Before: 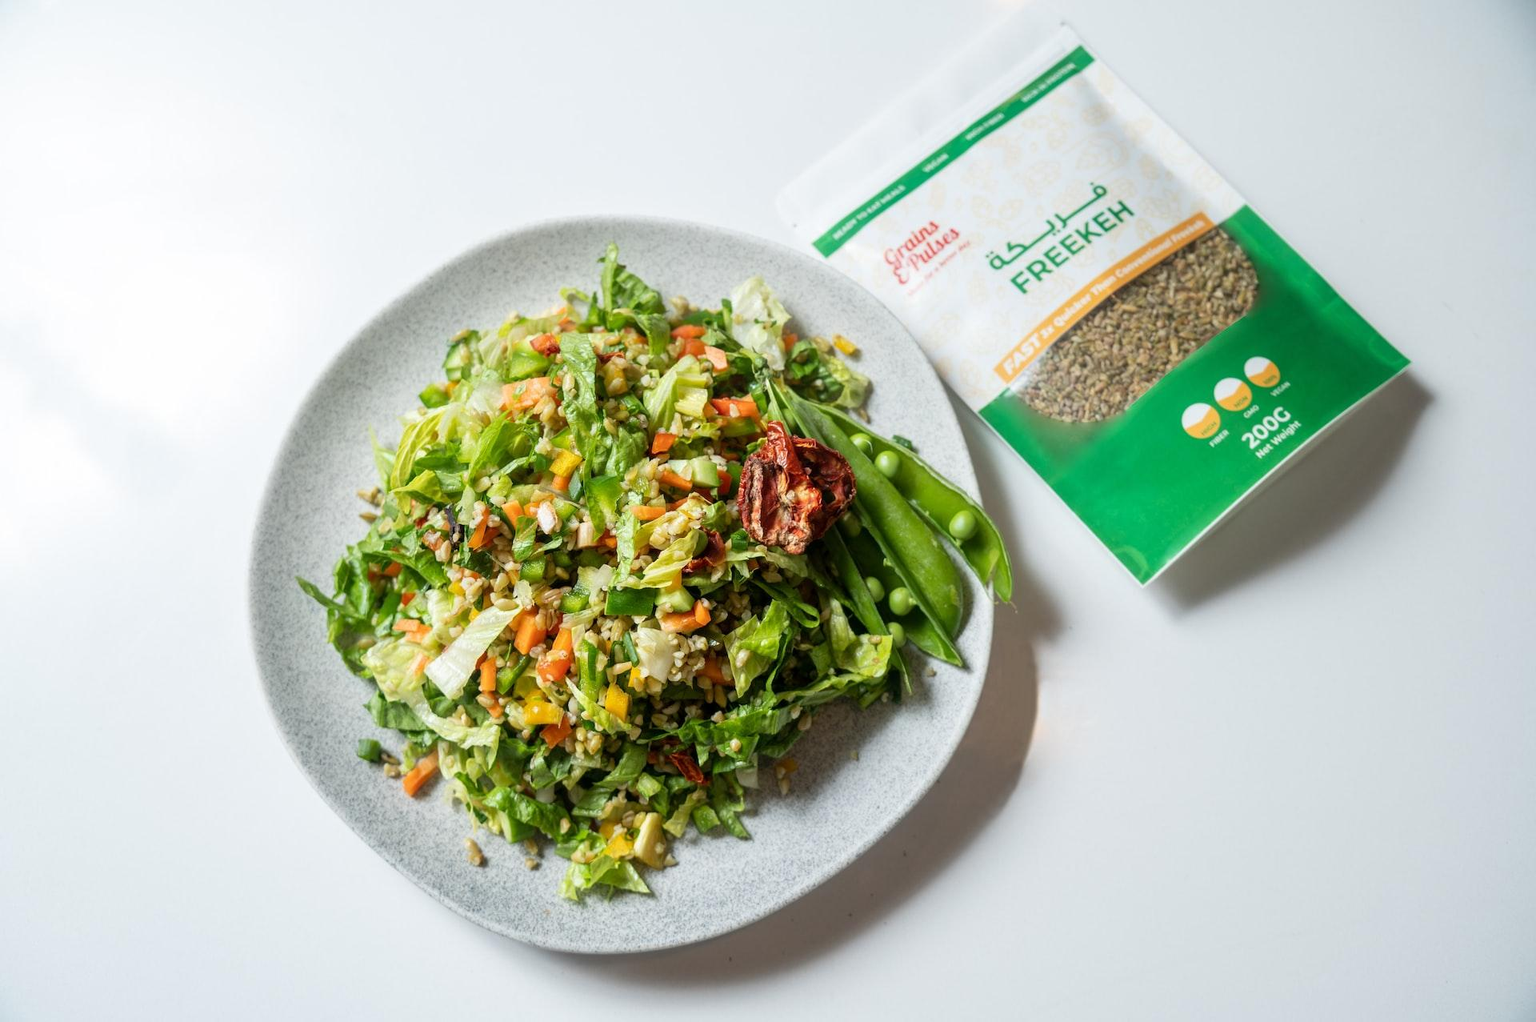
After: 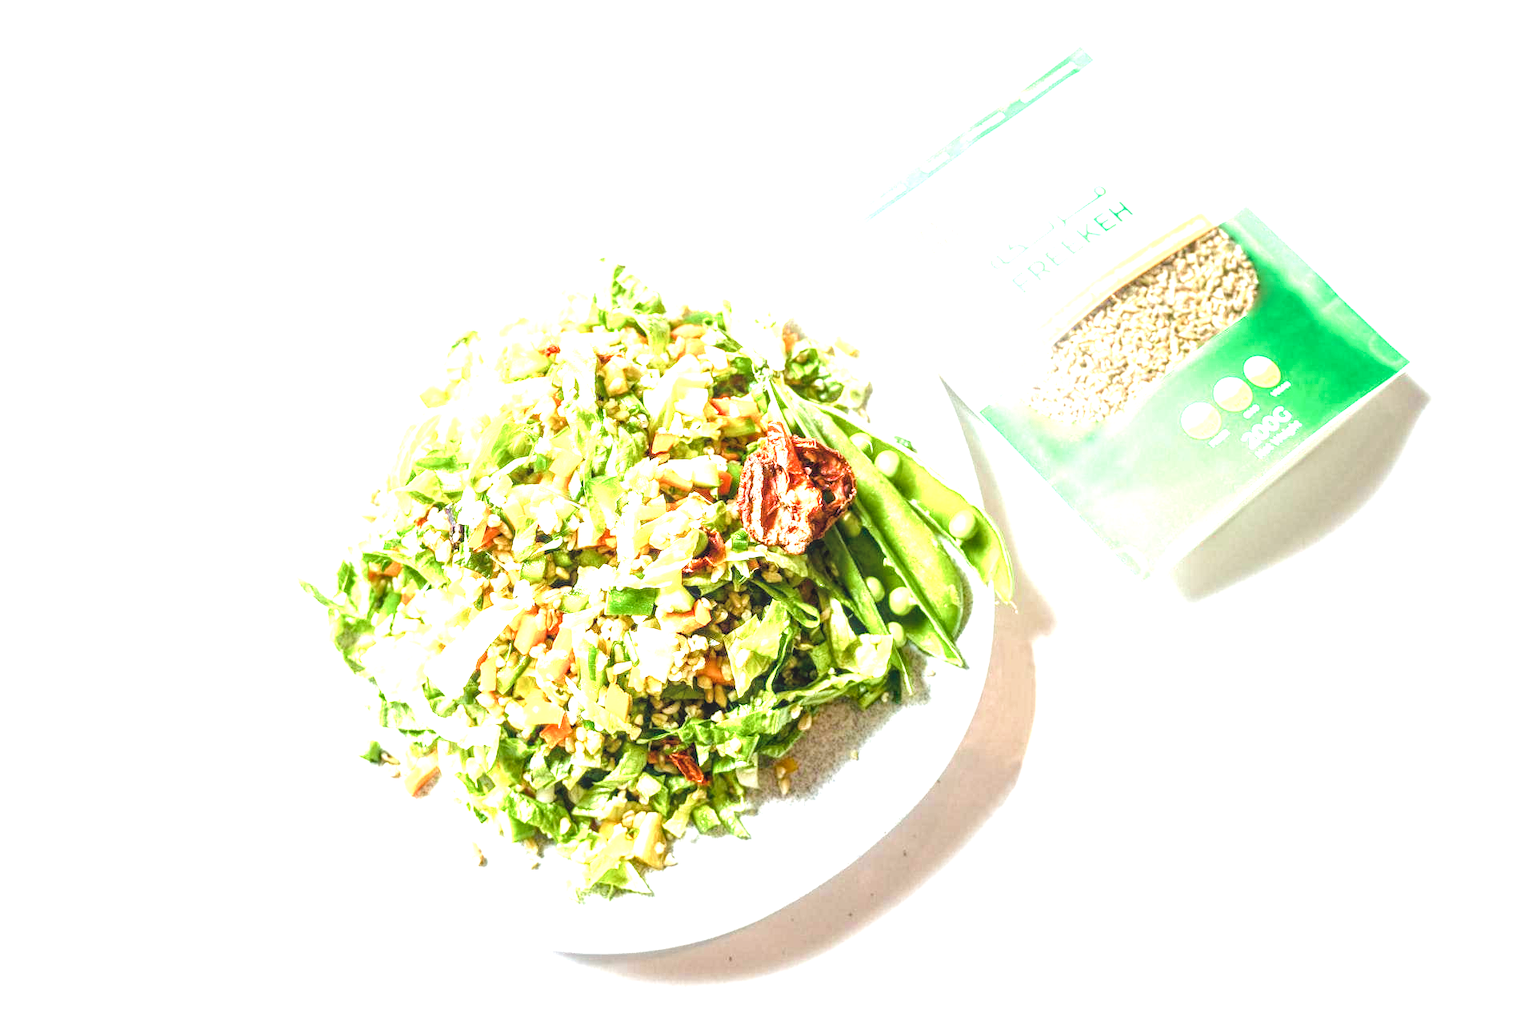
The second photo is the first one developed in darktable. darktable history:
local contrast: highlights 62%, detail 143%, midtone range 0.426
velvia: on, module defaults
color balance rgb: perceptual saturation grading › global saturation 20%, perceptual saturation grading › highlights -25.185%, perceptual saturation grading › shadows 49.287%, global vibrance 5.762%, contrast 3.5%
levels: black 0.08%, levels [0.016, 0.5, 0.996]
contrast brightness saturation: saturation -0.041
exposure: exposure 1.988 EV, compensate exposure bias true, compensate highlight preservation false
